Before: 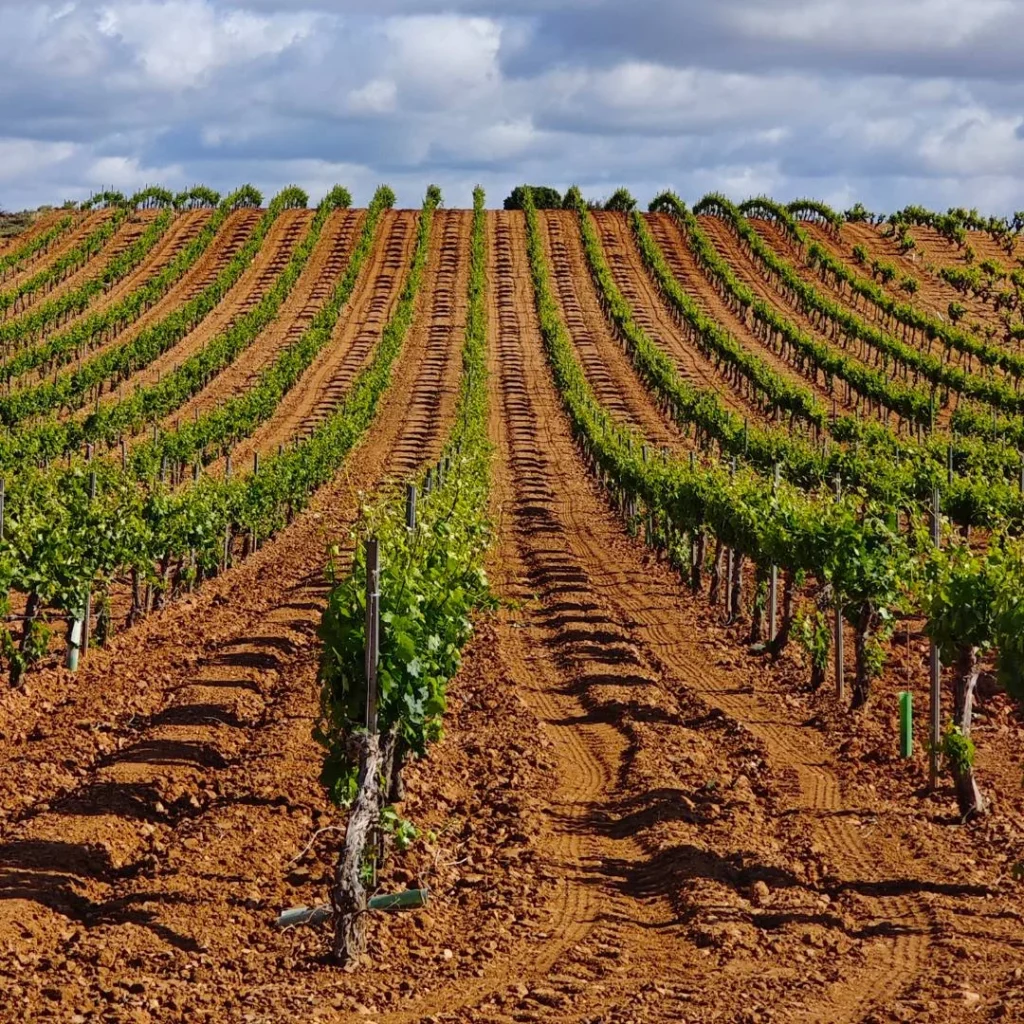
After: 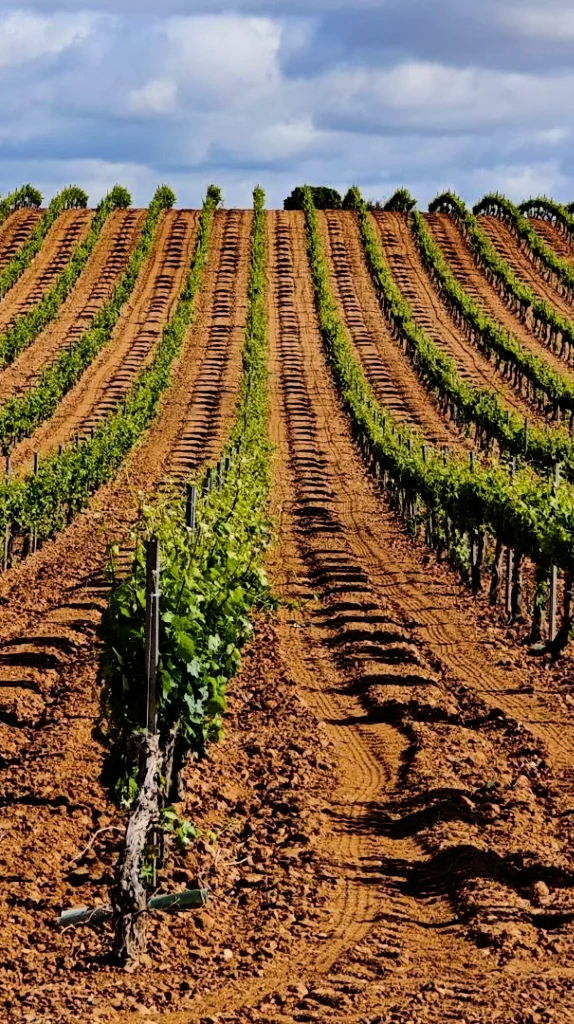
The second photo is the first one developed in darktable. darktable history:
tone equalizer: -8 EV -0.744 EV, -7 EV -0.698 EV, -6 EV -0.601 EV, -5 EV -0.415 EV, -3 EV 0.386 EV, -2 EV 0.6 EV, -1 EV 0.695 EV, +0 EV 0.73 EV, edges refinement/feathering 500, mask exposure compensation -1.57 EV, preserve details no
filmic rgb: black relative exposure -7.65 EV, white relative exposure 4.56 EV, hardness 3.61, color science v6 (2022), iterations of high-quality reconstruction 0
haze removal: compatibility mode true, adaptive false
crop: left 21.504%, right 22.431%
